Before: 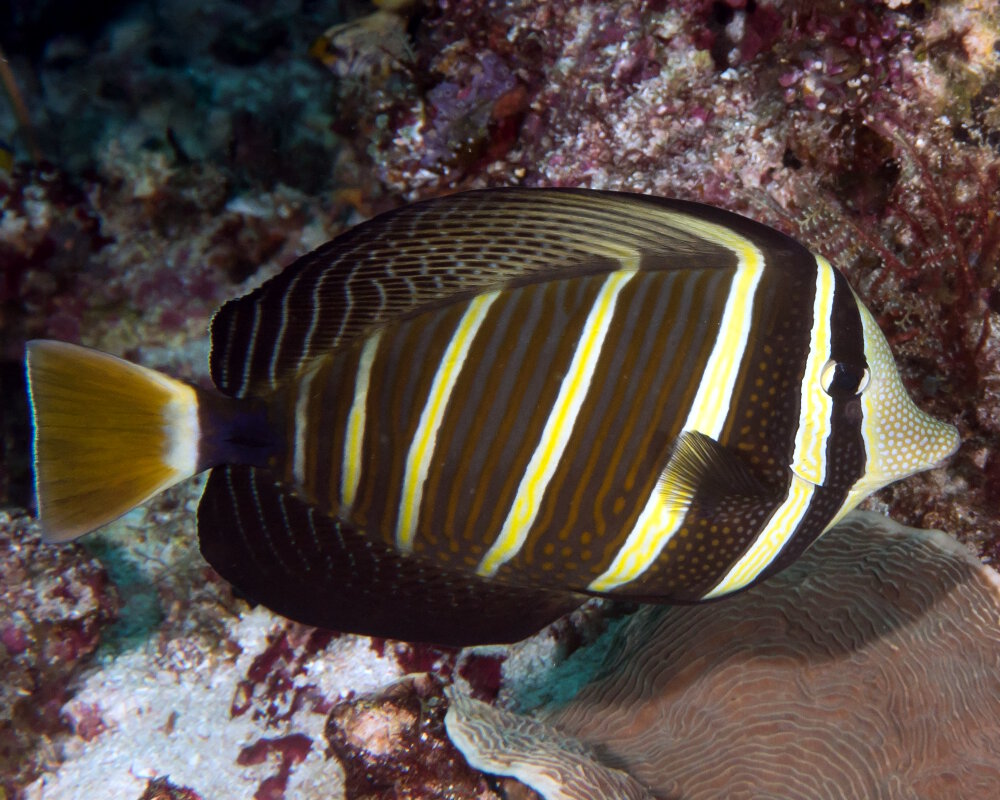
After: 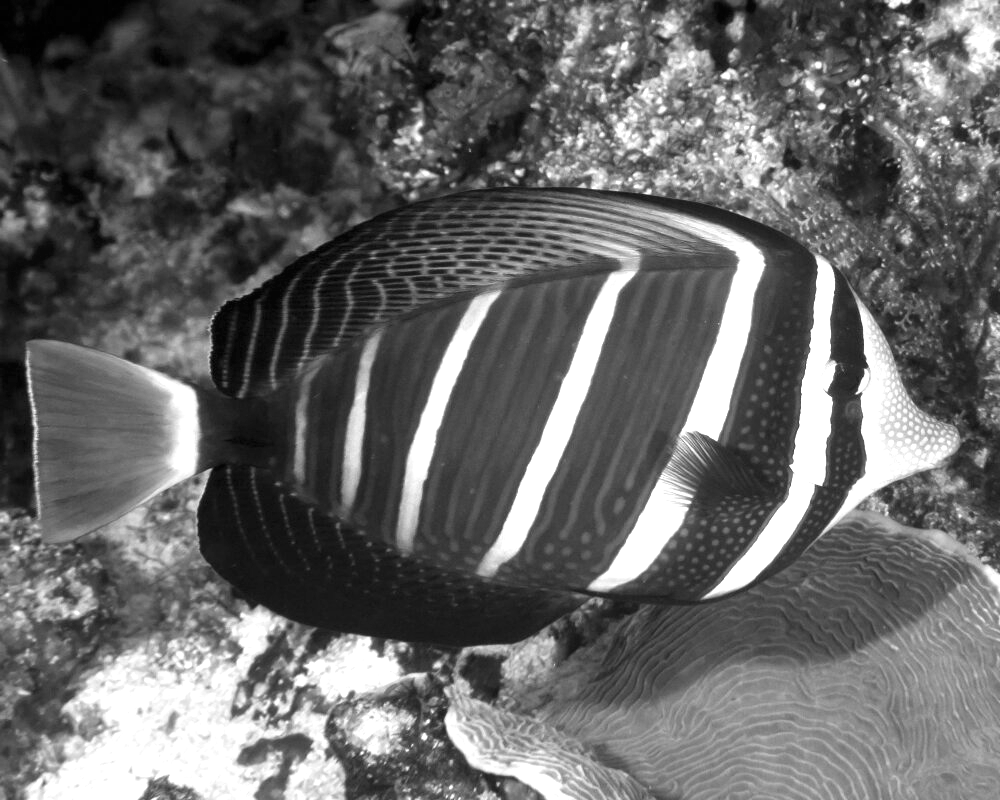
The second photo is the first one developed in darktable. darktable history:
exposure: black level correction 0, exposure 1.1 EV, compensate exposure bias true, compensate highlight preservation false
color balance rgb: perceptual saturation grading › global saturation 30%, global vibrance 20%
monochrome: a 30.25, b 92.03
